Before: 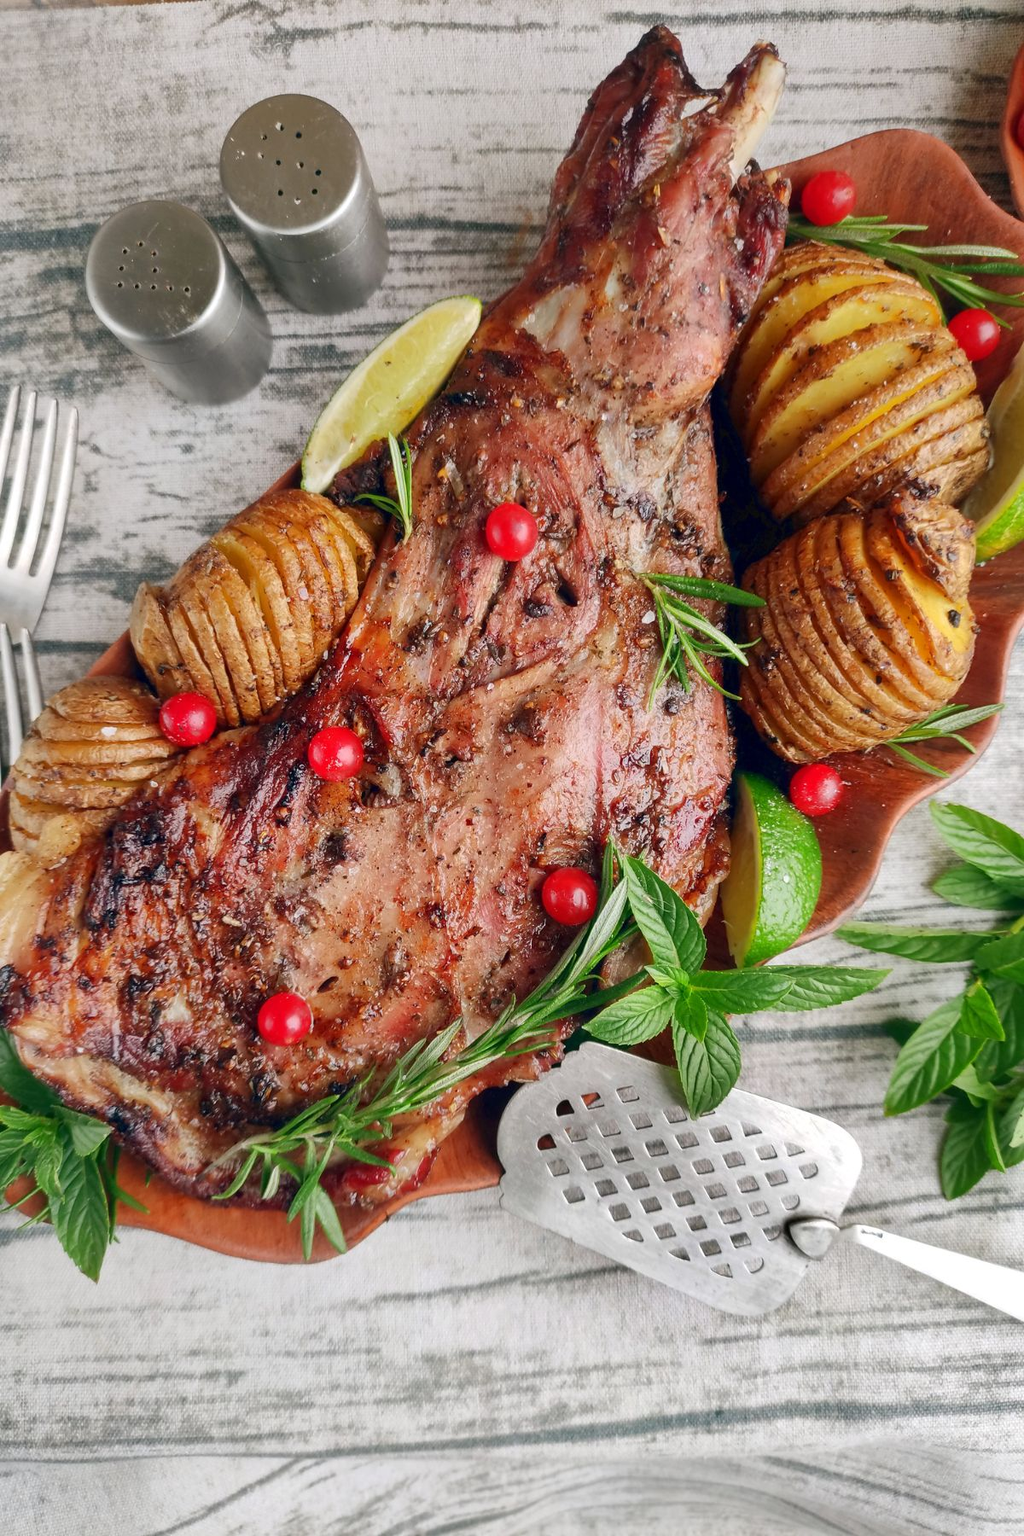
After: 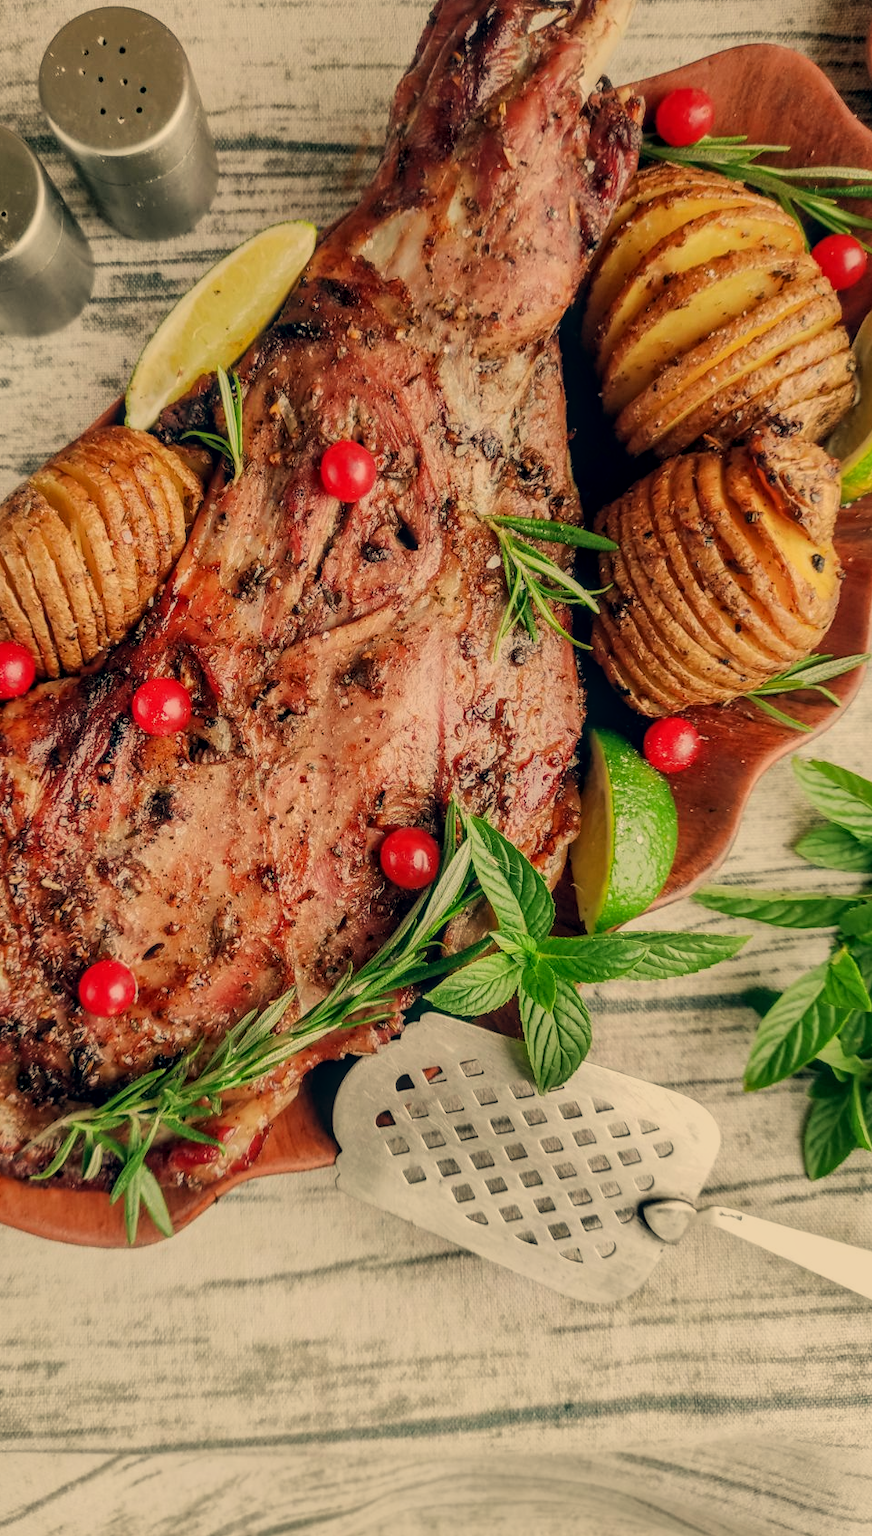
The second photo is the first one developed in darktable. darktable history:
local contrast: highlights 0%, shadows 0%, detail 133%
filmic rgb: black relative exposure -7.65 EV, white relative exposure 4.56 EV, hardness 3.61
white balance: red 1.08, blue 0.791
crop and rotate: left 17.959%, top 5.771%, right 1.742%
color correction: highlights a* 5.38, highlights b* 5.3, shadows a* -4.26, shadows b* -5.11
